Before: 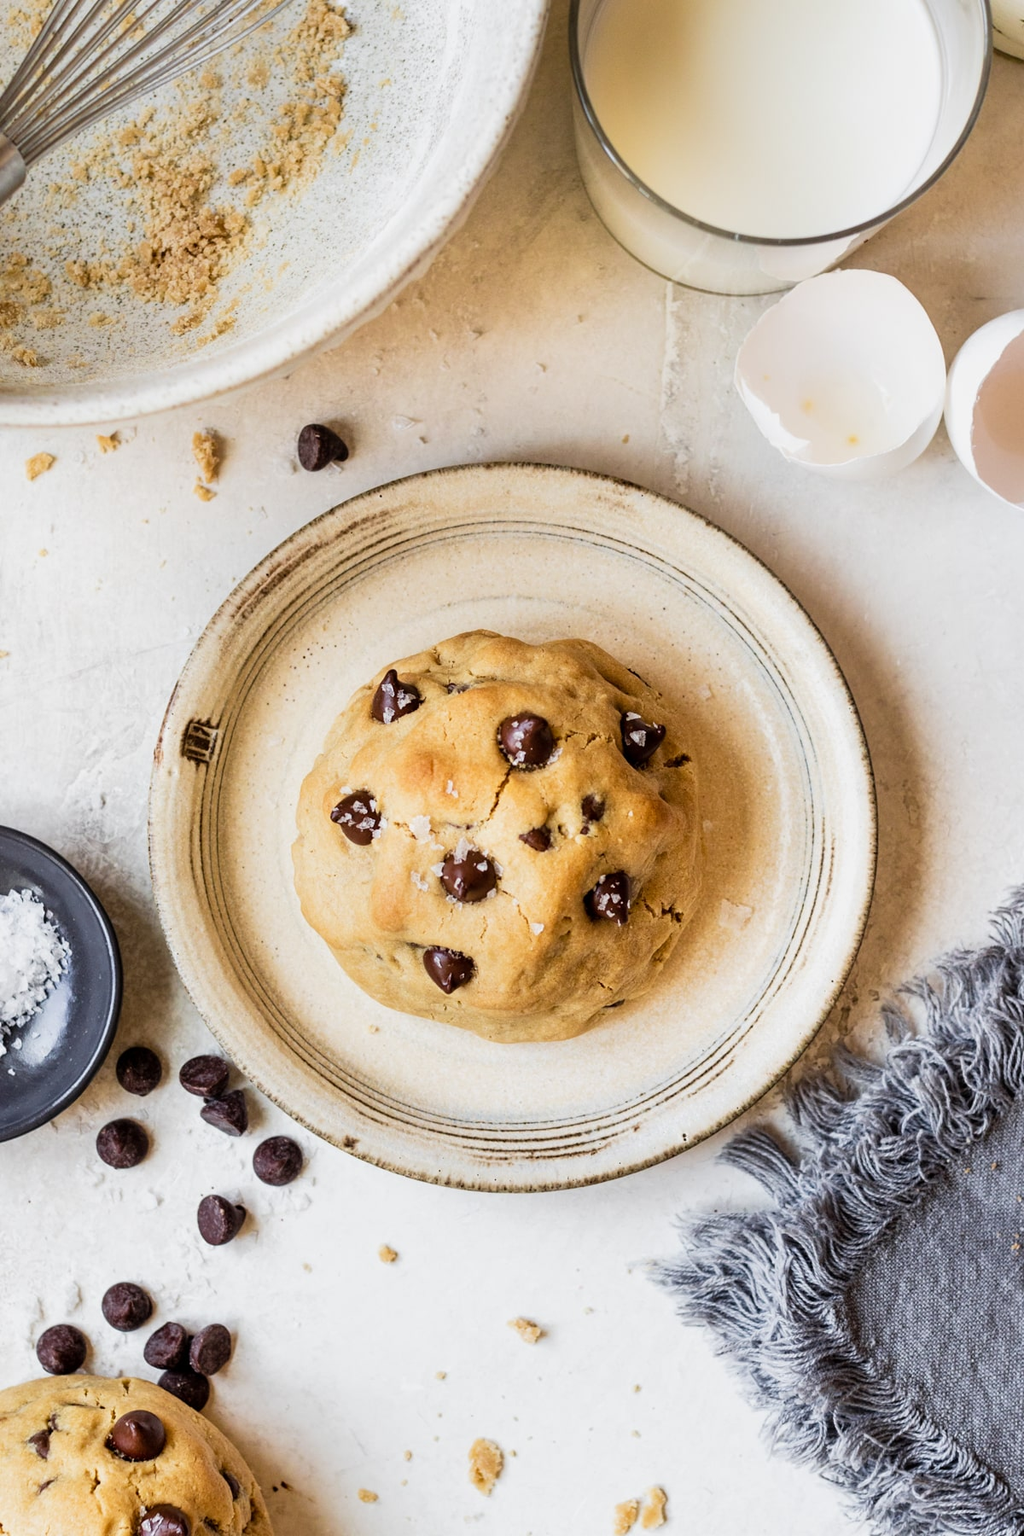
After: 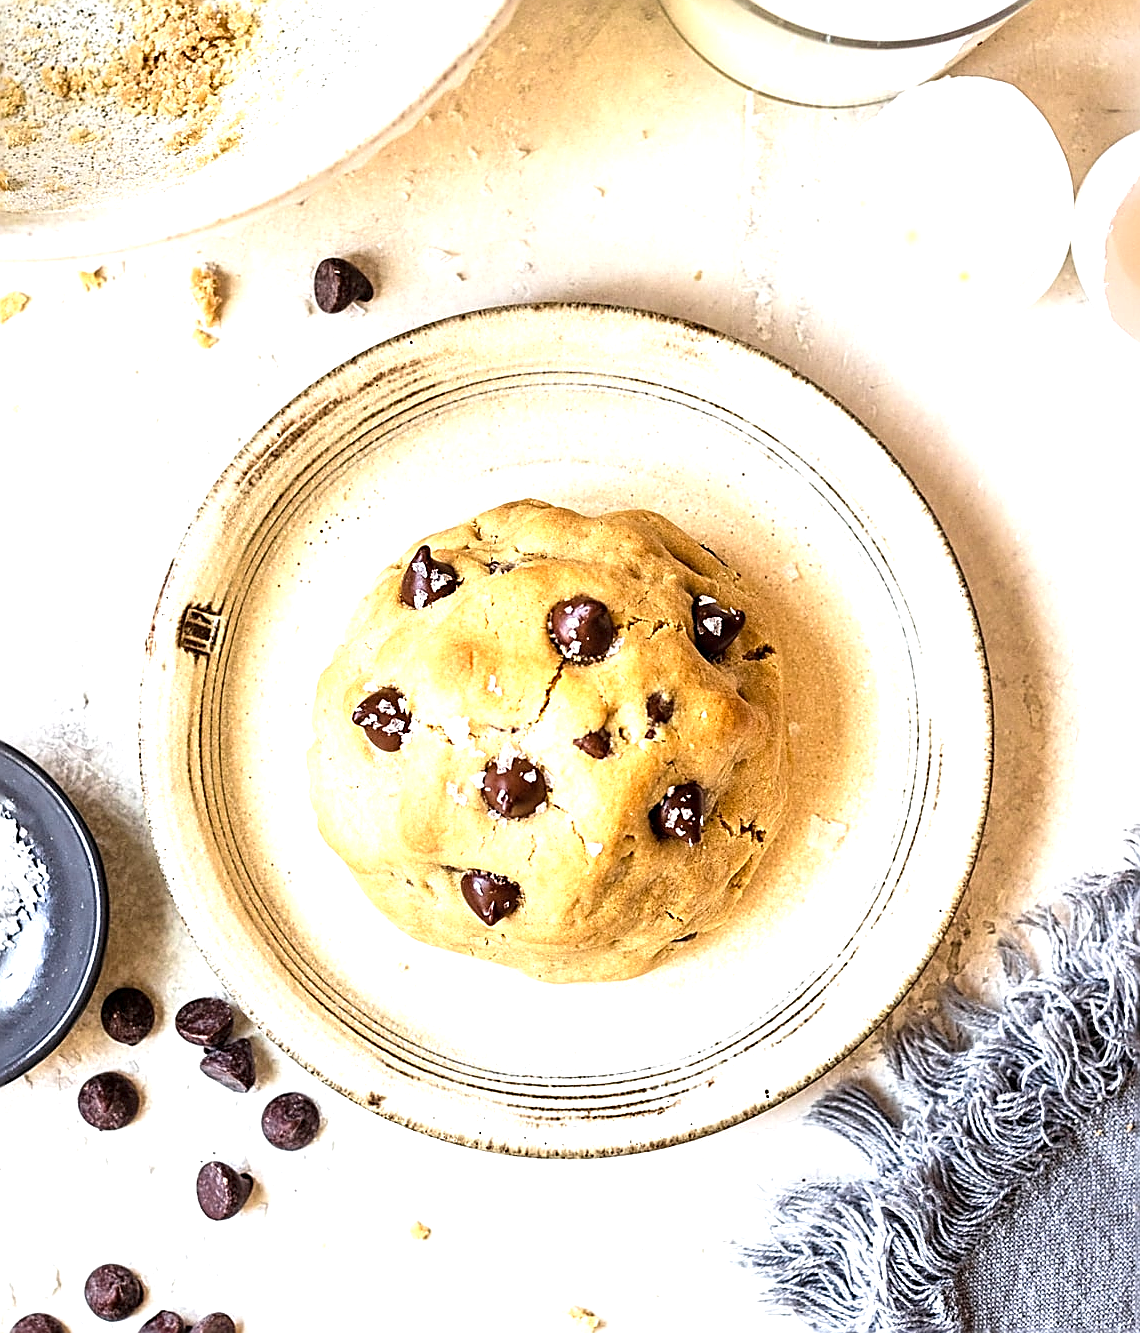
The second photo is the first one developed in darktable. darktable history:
exposure: exposure 1 EV, compensate highlight preservation false
sharpen: radius 1.685, amount 1.294
crop and rotate: left 2.991%, top 13.302%, right 1.981%, bottom 12.636%
